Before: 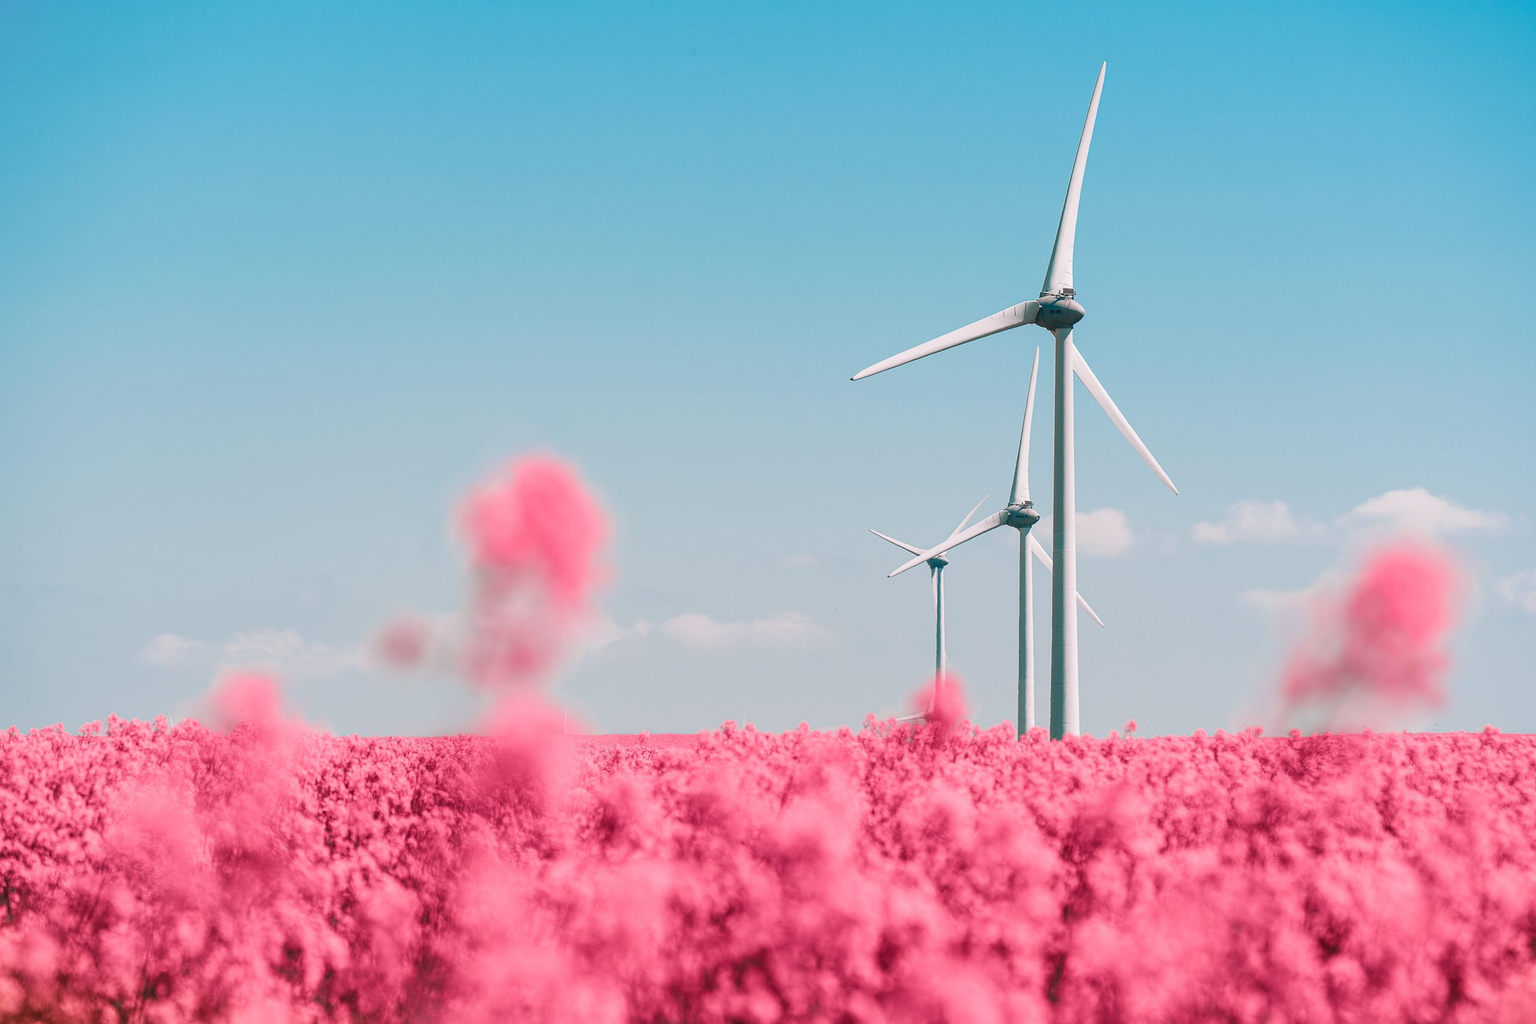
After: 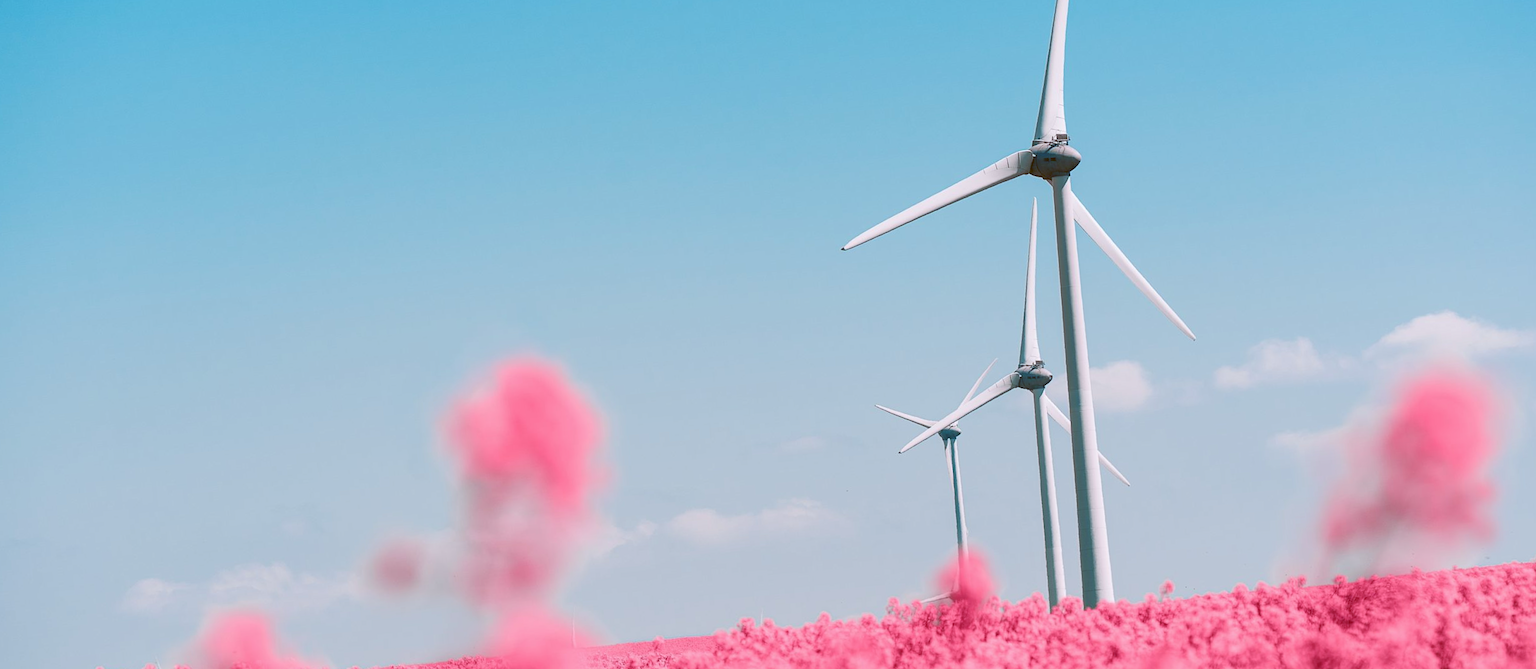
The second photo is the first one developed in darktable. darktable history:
crop and rotate: top 8.293%, bottom 20.996%
color balance: lift [1, 1.015, 1.004, 0.985], gamma [1, 0.958, 0.971, 1.042], gain [1, 0.956, 0.977, 1.044]
rotate and perspective: rotation -5°, crop left 0.05, crop right 0.952, crop top 0.11, crop bottom 0.89
